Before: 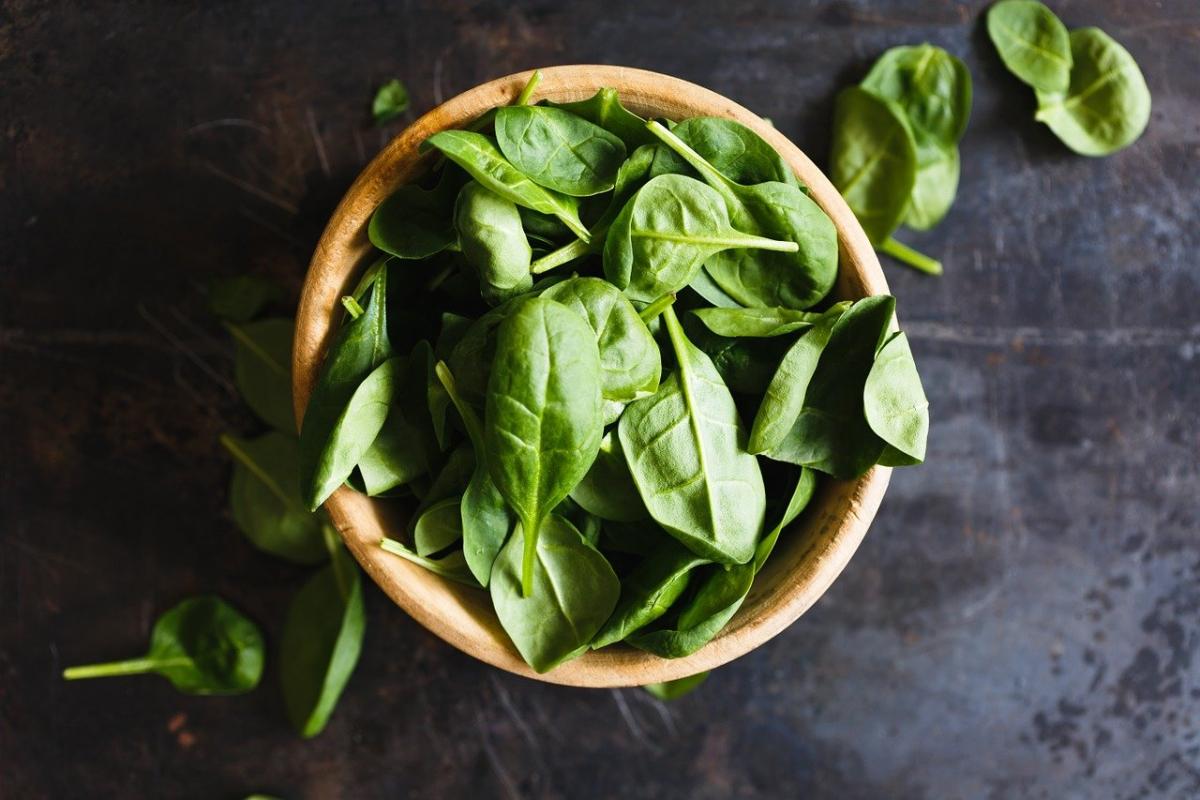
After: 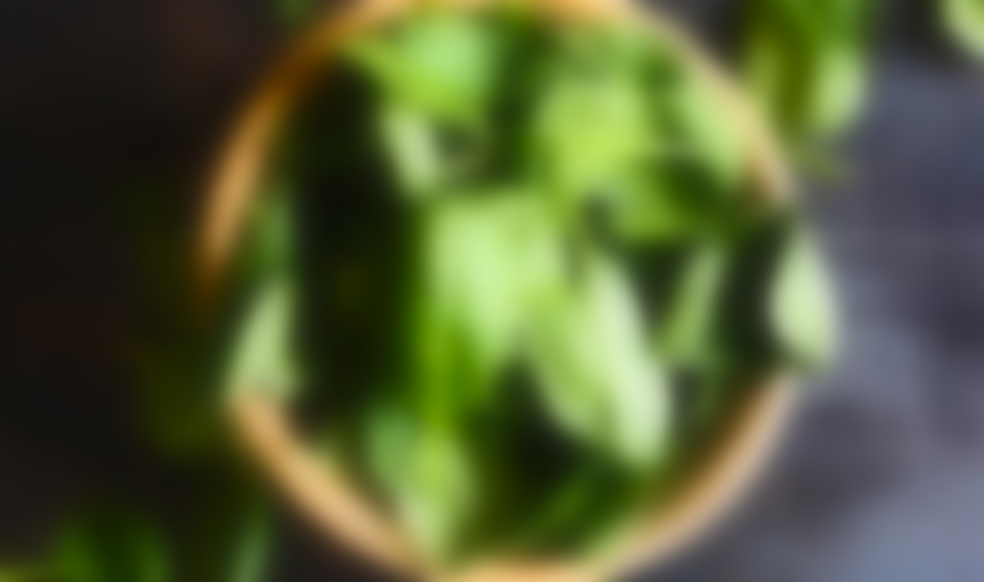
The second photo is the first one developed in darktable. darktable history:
lowpass: radius 16, unbound 0
contrast brightness saturation: contrast 0.23, brightness 0.1, saturation 0.29
crop: left 7.856%, top 11.836%, right 10.12%, bottom 15.387%
